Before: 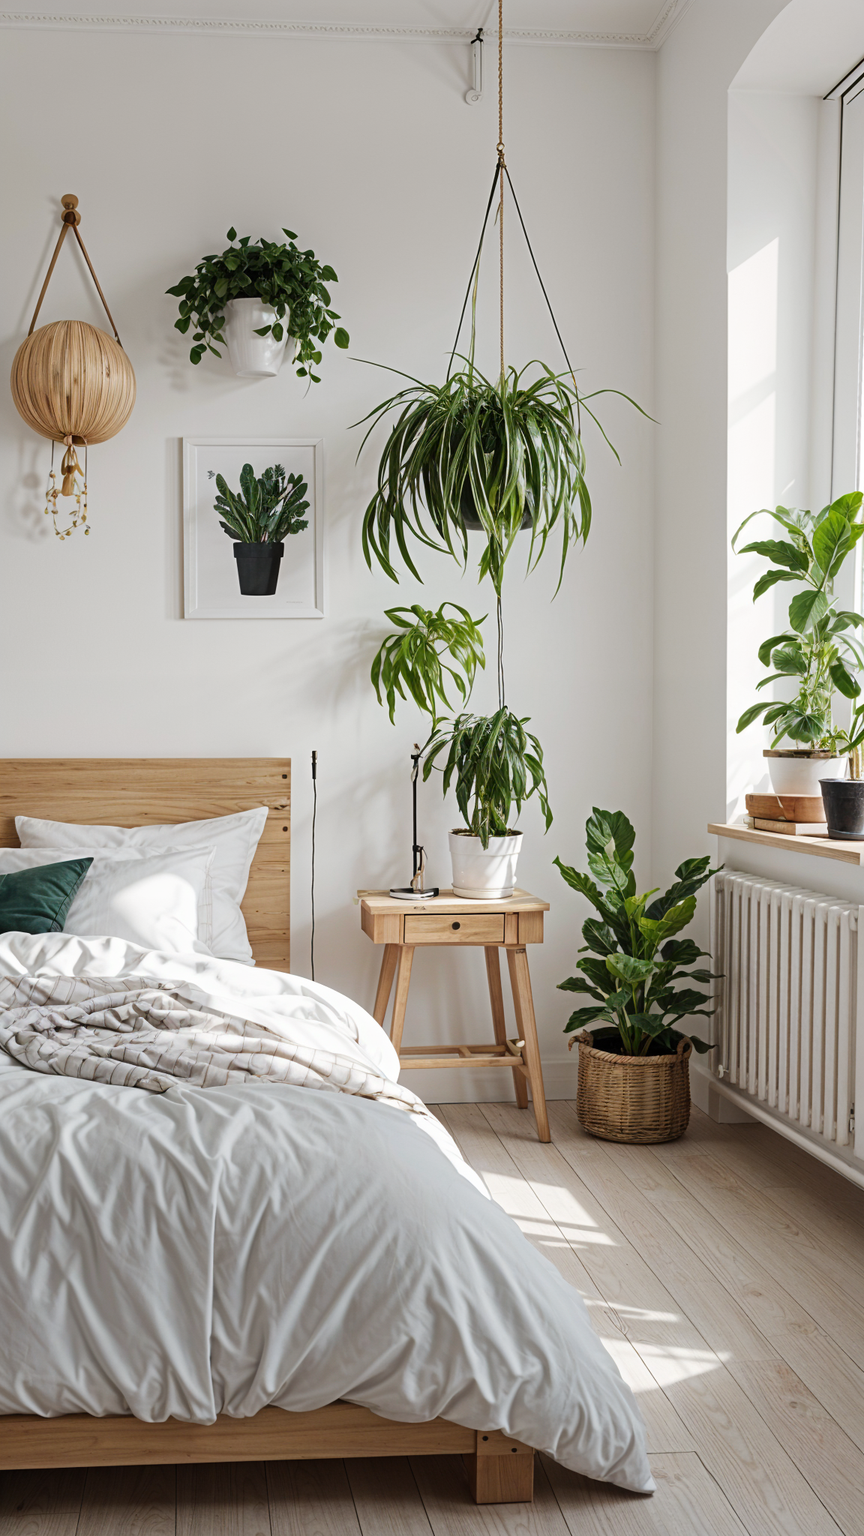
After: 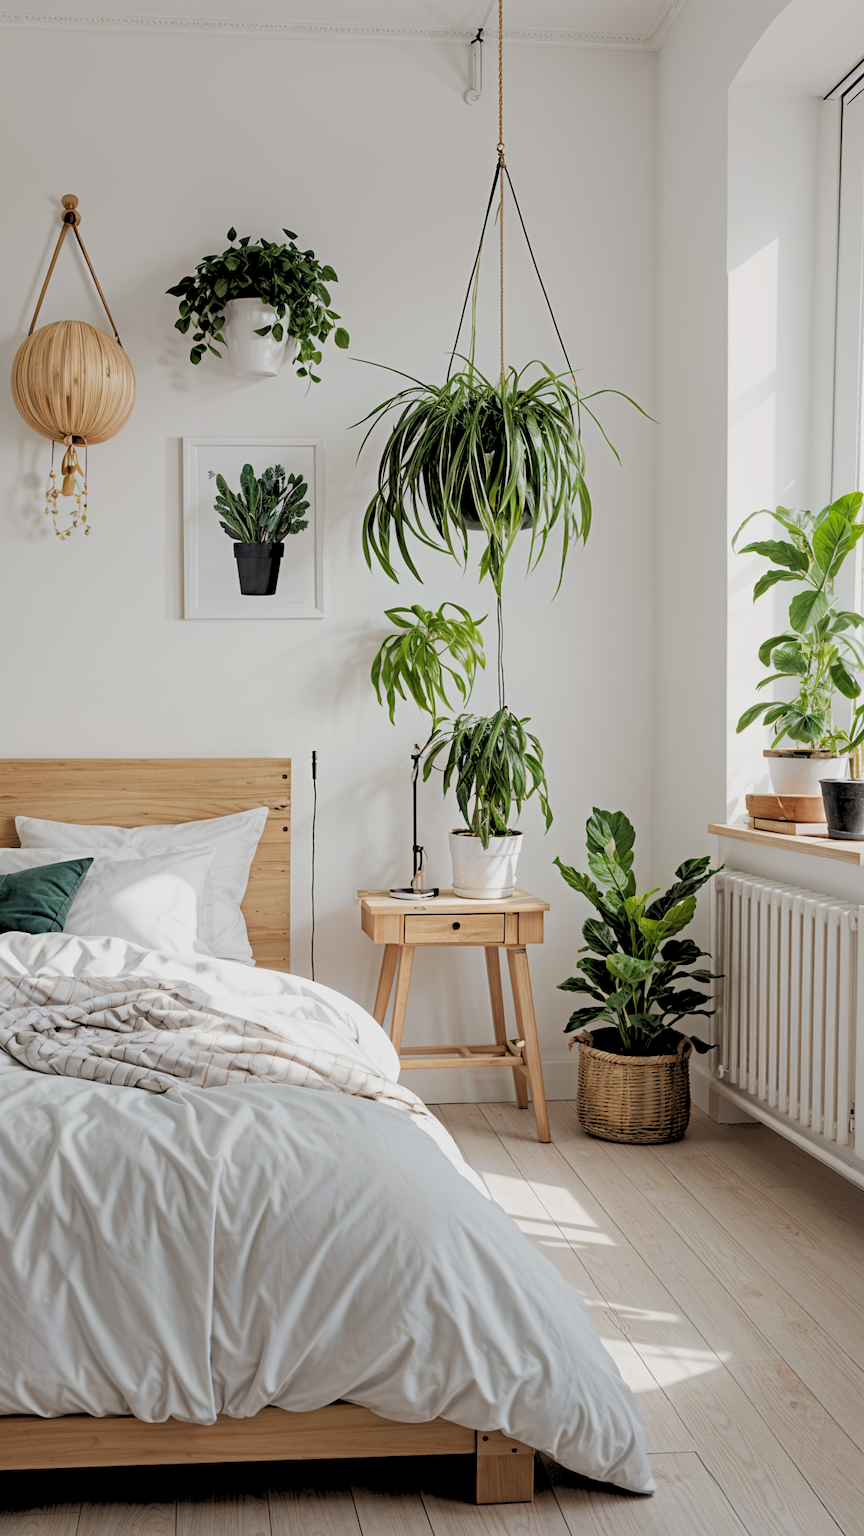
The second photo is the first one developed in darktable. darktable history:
rgb levels: preserve colors sum RGB, levels [[0.038, 0.433, 0.934], [0, 0.5, 1], [0, 0.5, 1]]
exposure: exposure -0.072 EV, compensate highlight preservation false
